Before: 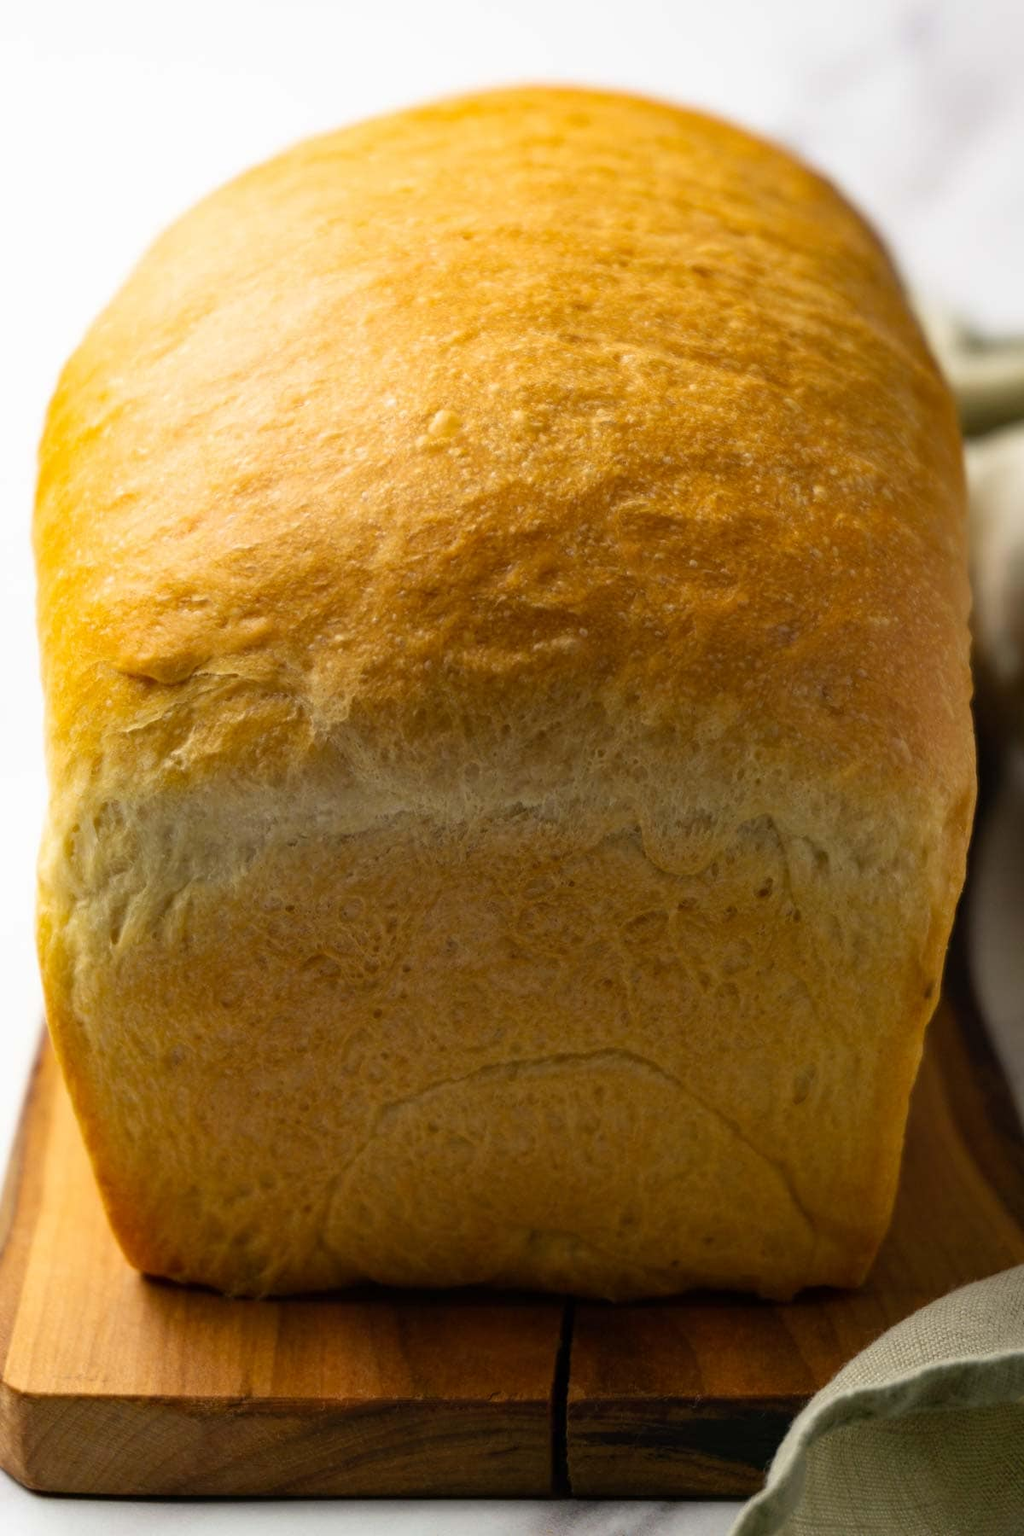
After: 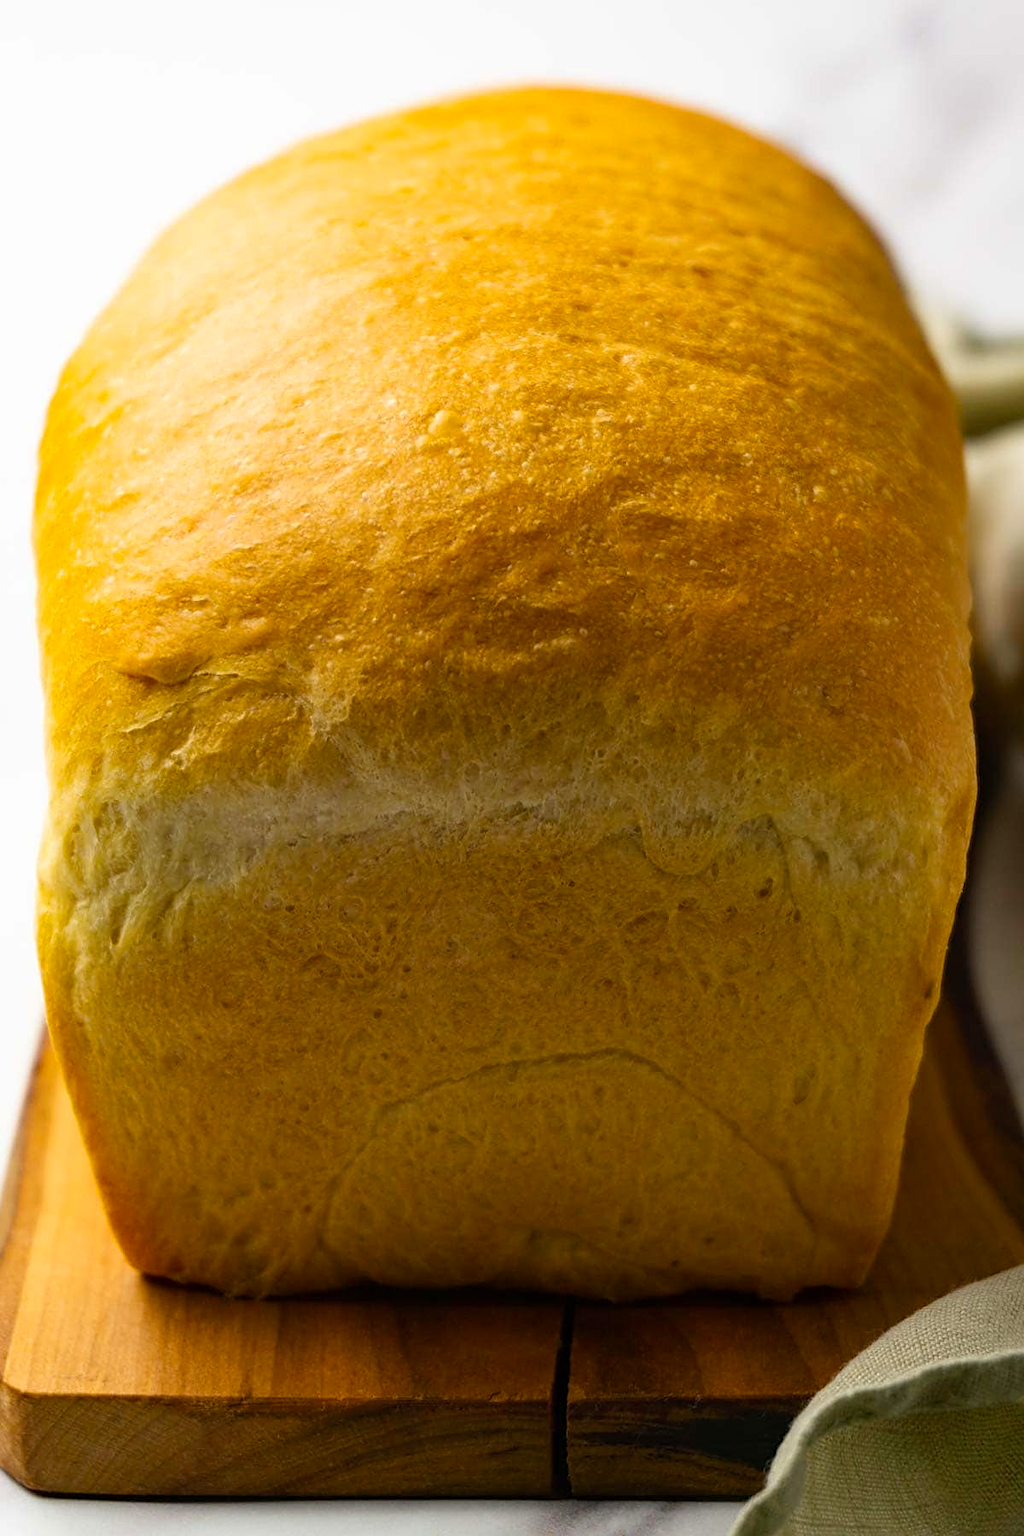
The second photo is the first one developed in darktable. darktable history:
sharpen: on, module defaults
color balance rgb: power › hue 213.91°, linear chroma grading › global chroma 14.83%, perceptual saturation grading › global saturation 1.282%, perceptual saturation grading › highlights -1.362%, perceptual saturation grading › mid-tones 4.171%, perceptual saturation grading › shadows 7.187%
